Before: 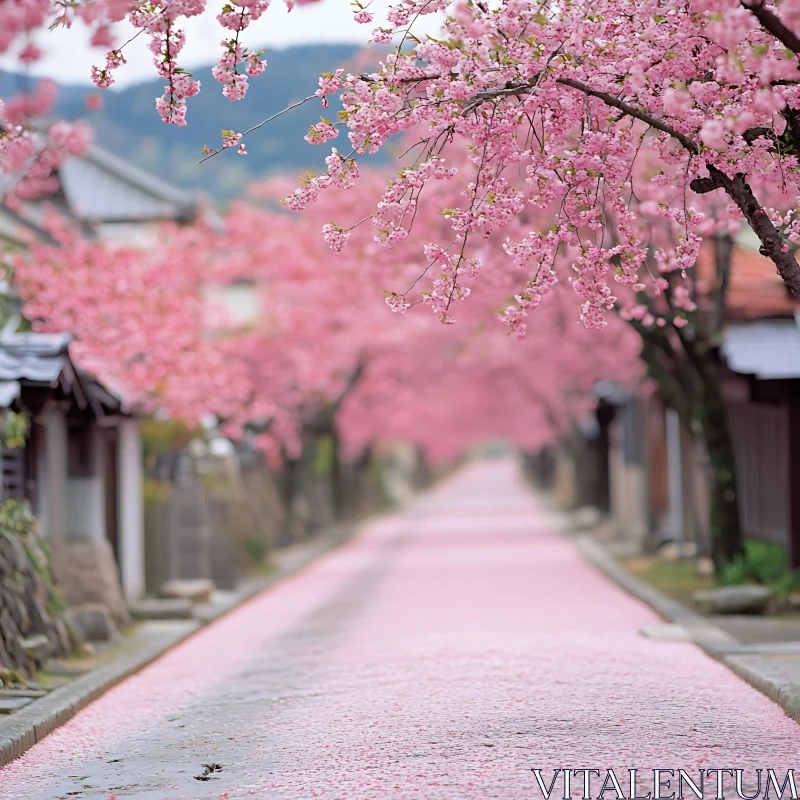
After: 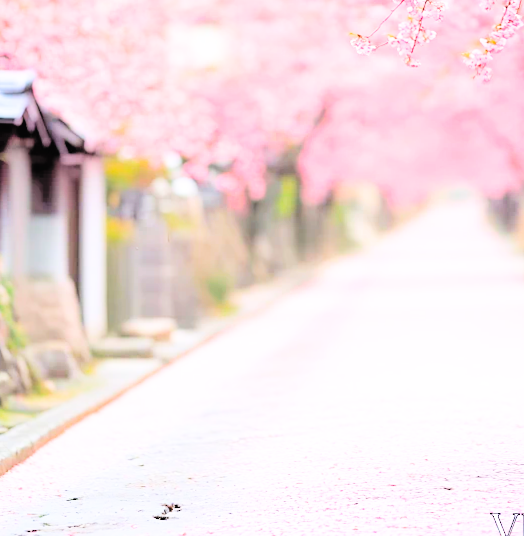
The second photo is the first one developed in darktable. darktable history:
contrast brightness saturation: contrast 0.102, brightness 0.304, saturation 0.143
crop and rotate: angle -0.774°, left 3.991%, top 32.037%, right 29.556%
filmic rgb: black relative exposure -5.05 EV, white relative exposure 3.56 EV, threshold 3.04 EV, hardness 3.17, contrast 1.195, highlights saturation mix -49.74%, enable highlight reconstruction true
exposure: black level correction 0, exposure 1.39 EV, compensate highlight preservation false
color balance rgb: linear chroma grading › global chroma 9.092%, perceptual saturation grading › global saturation 19.573%, global vibrance 15.147%
